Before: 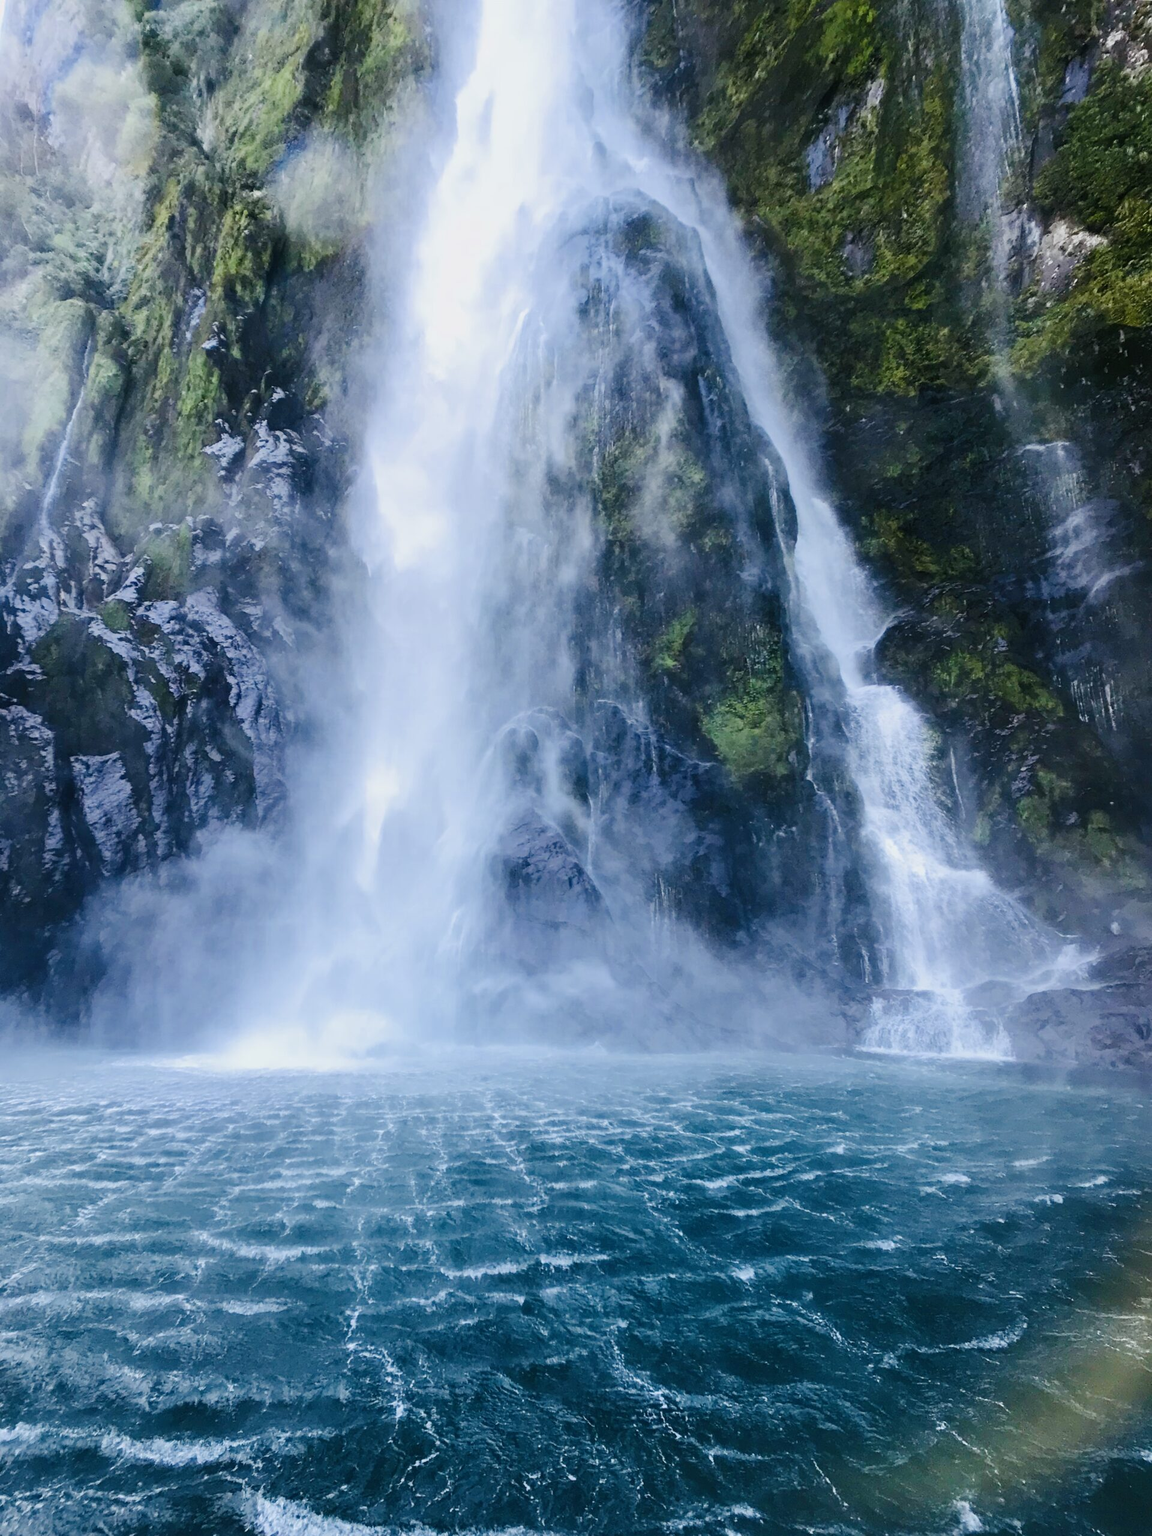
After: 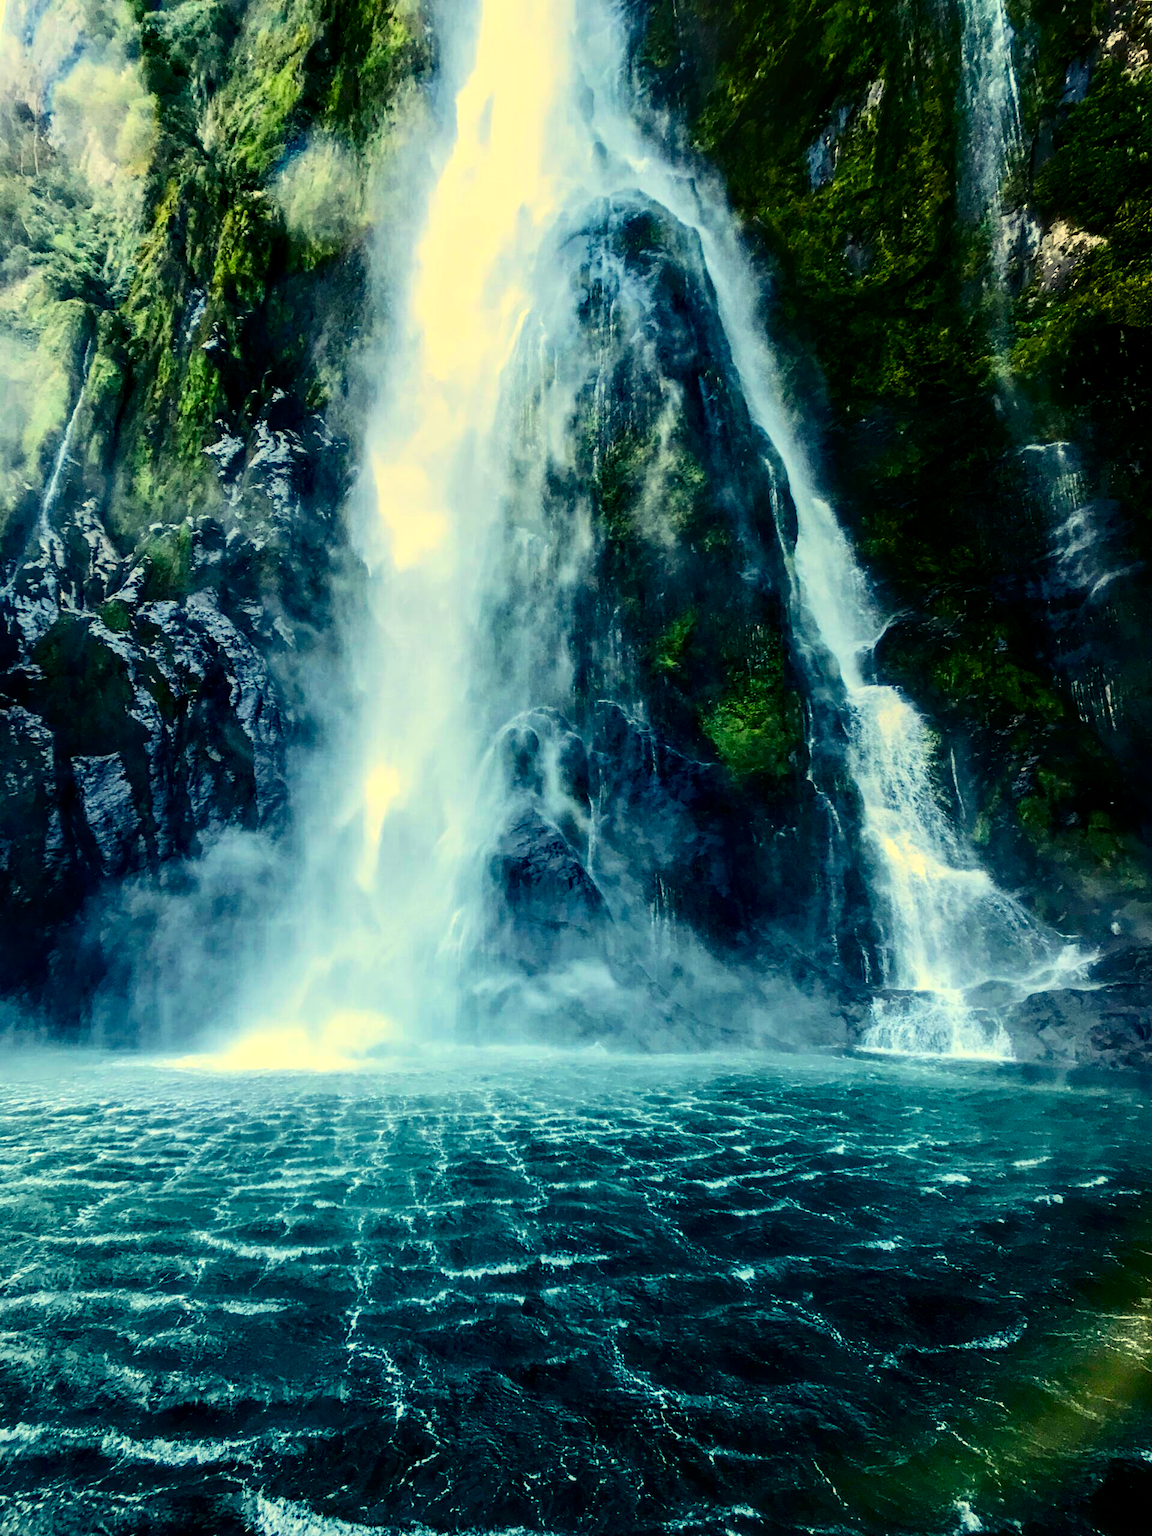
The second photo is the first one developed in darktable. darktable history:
contrast brightness saturation: contrast 0.28
color balance rgb: perceptual saturation grading › global saturation 25%, global vibrance 20%
local contrast: detail 130%
exposure: exposure -0.177 EV, compensate highlight preservation false
color balance: mode lift, gamma, gain (sRGB), lift [1.014, 0.966, 0.918, 0.87], gamma [0.86, 0.734, 0.918, 0.976], gain [1.063, 1.13, 1.063, 0.86]
